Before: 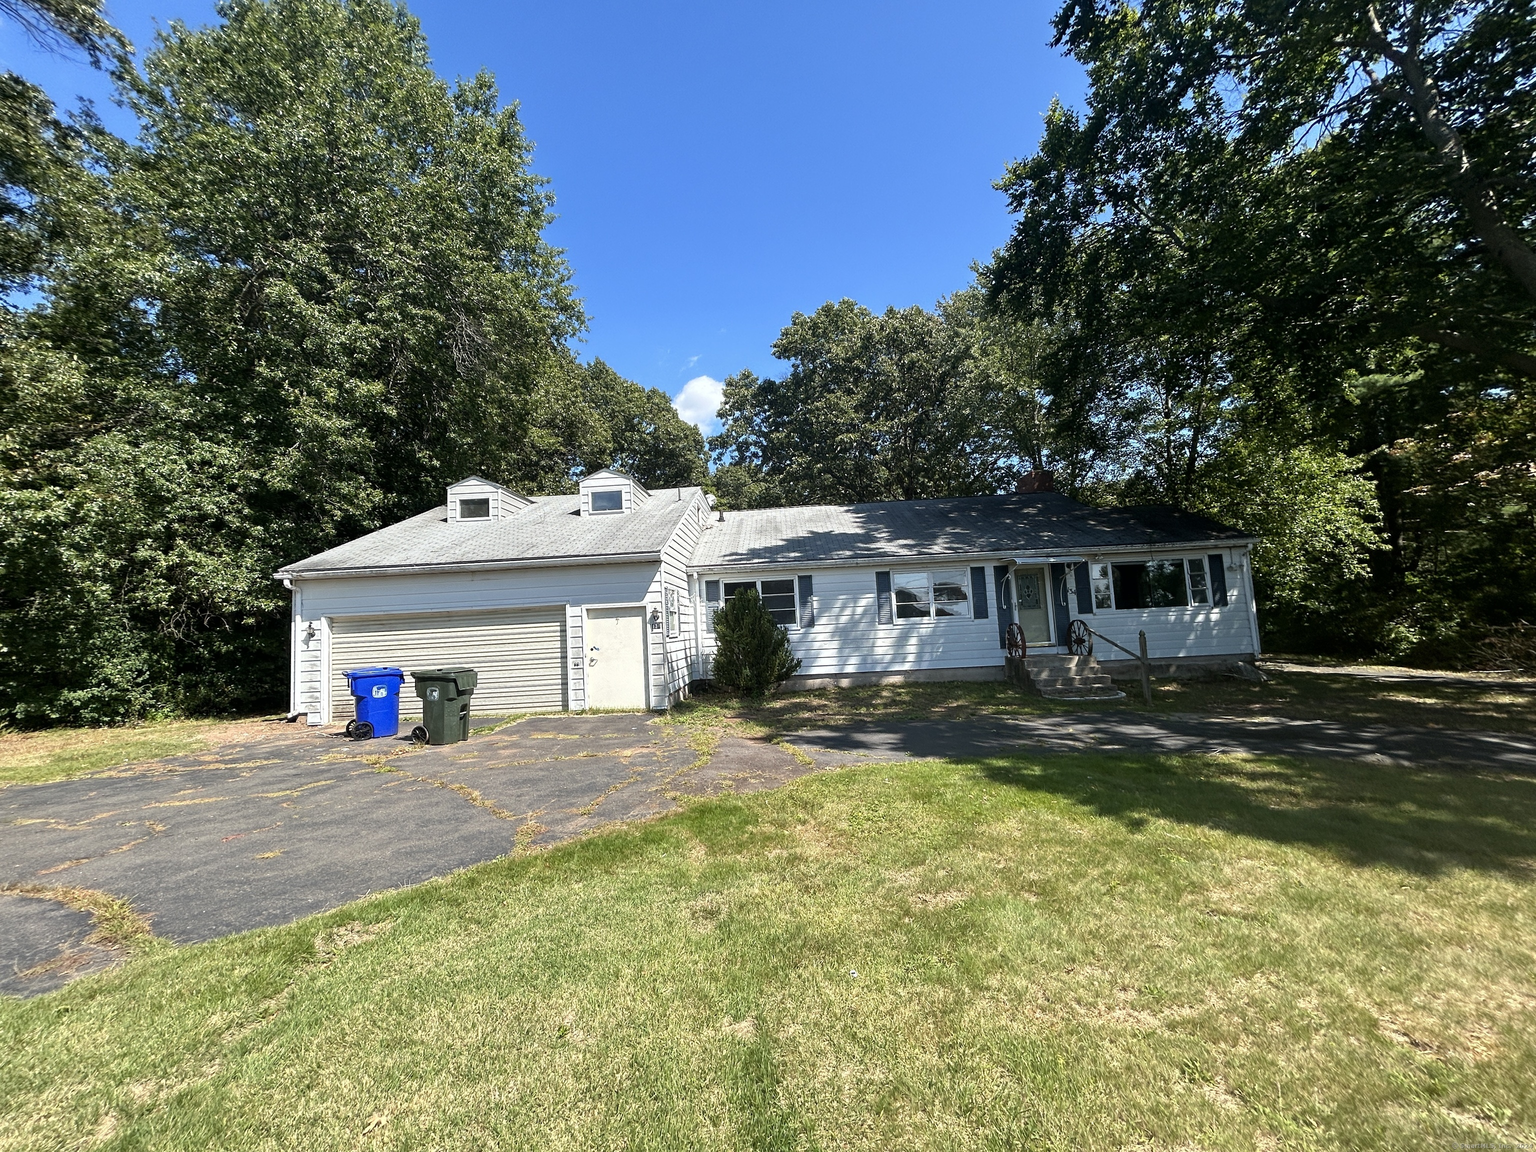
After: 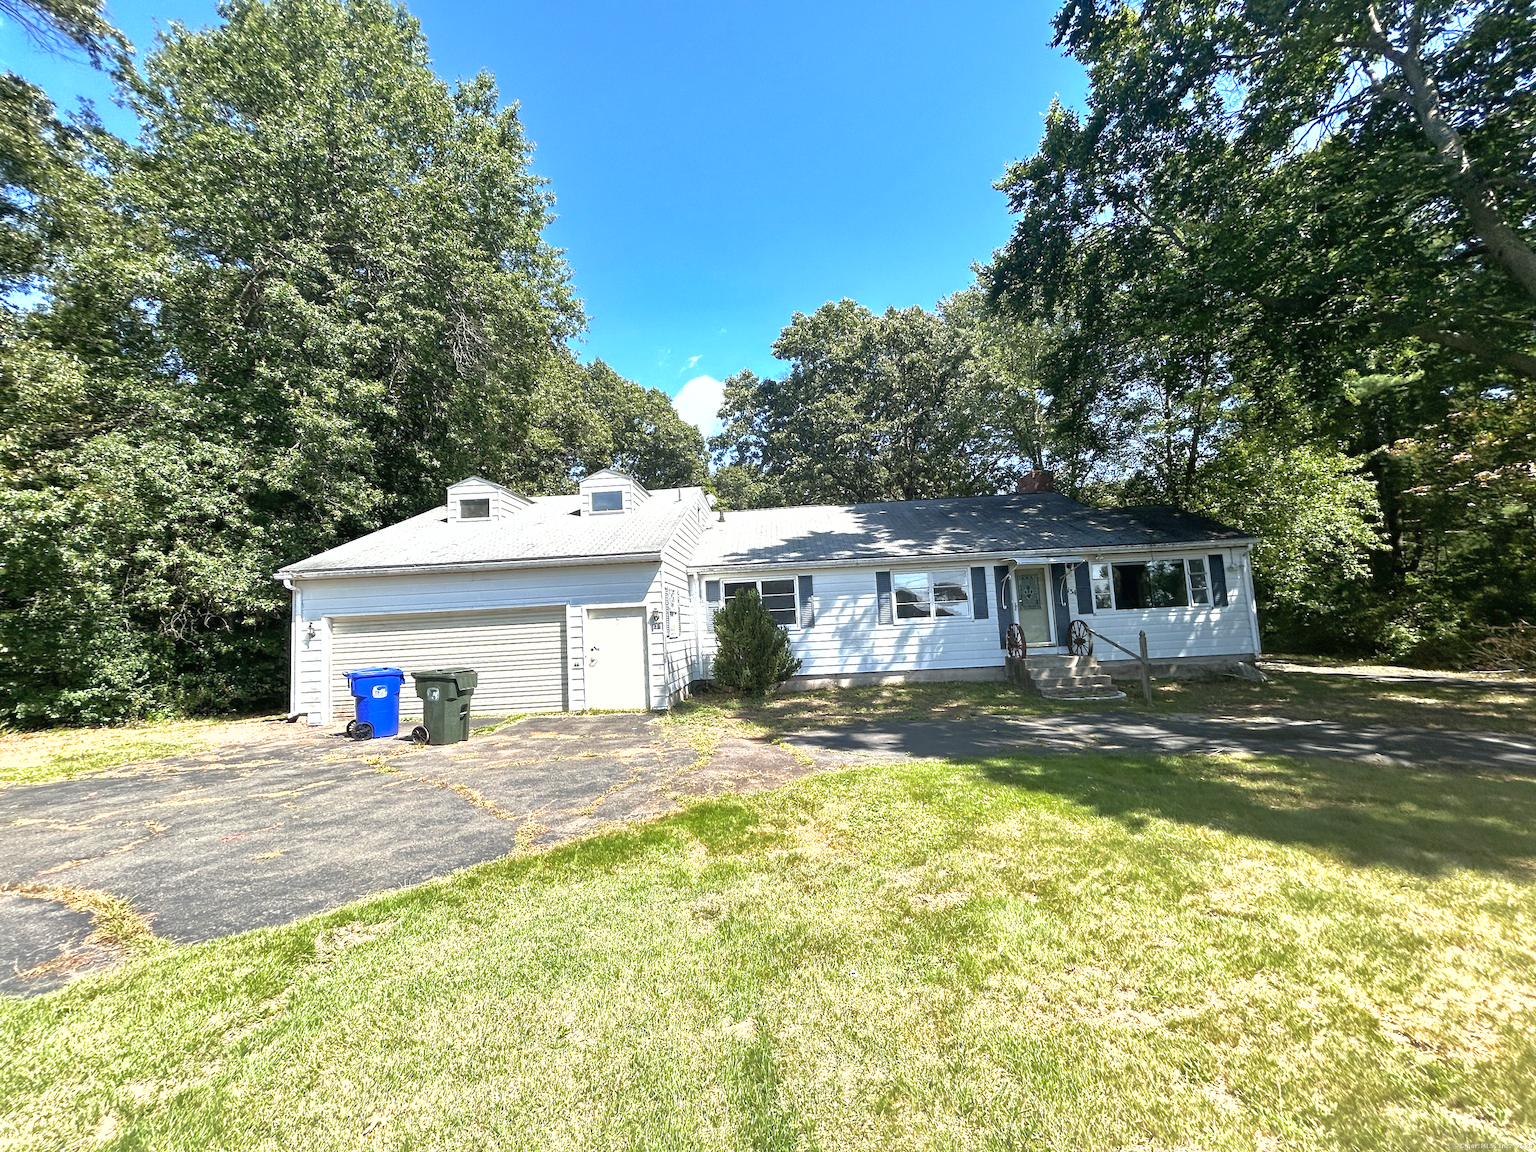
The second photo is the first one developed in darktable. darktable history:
shadows and highlights: on, module defaults
exposure: black level correction 0, exposure 1.029 EV, compensate highlight preservation false
color correction: highlights a* -0.261, highlights b* -0.096
